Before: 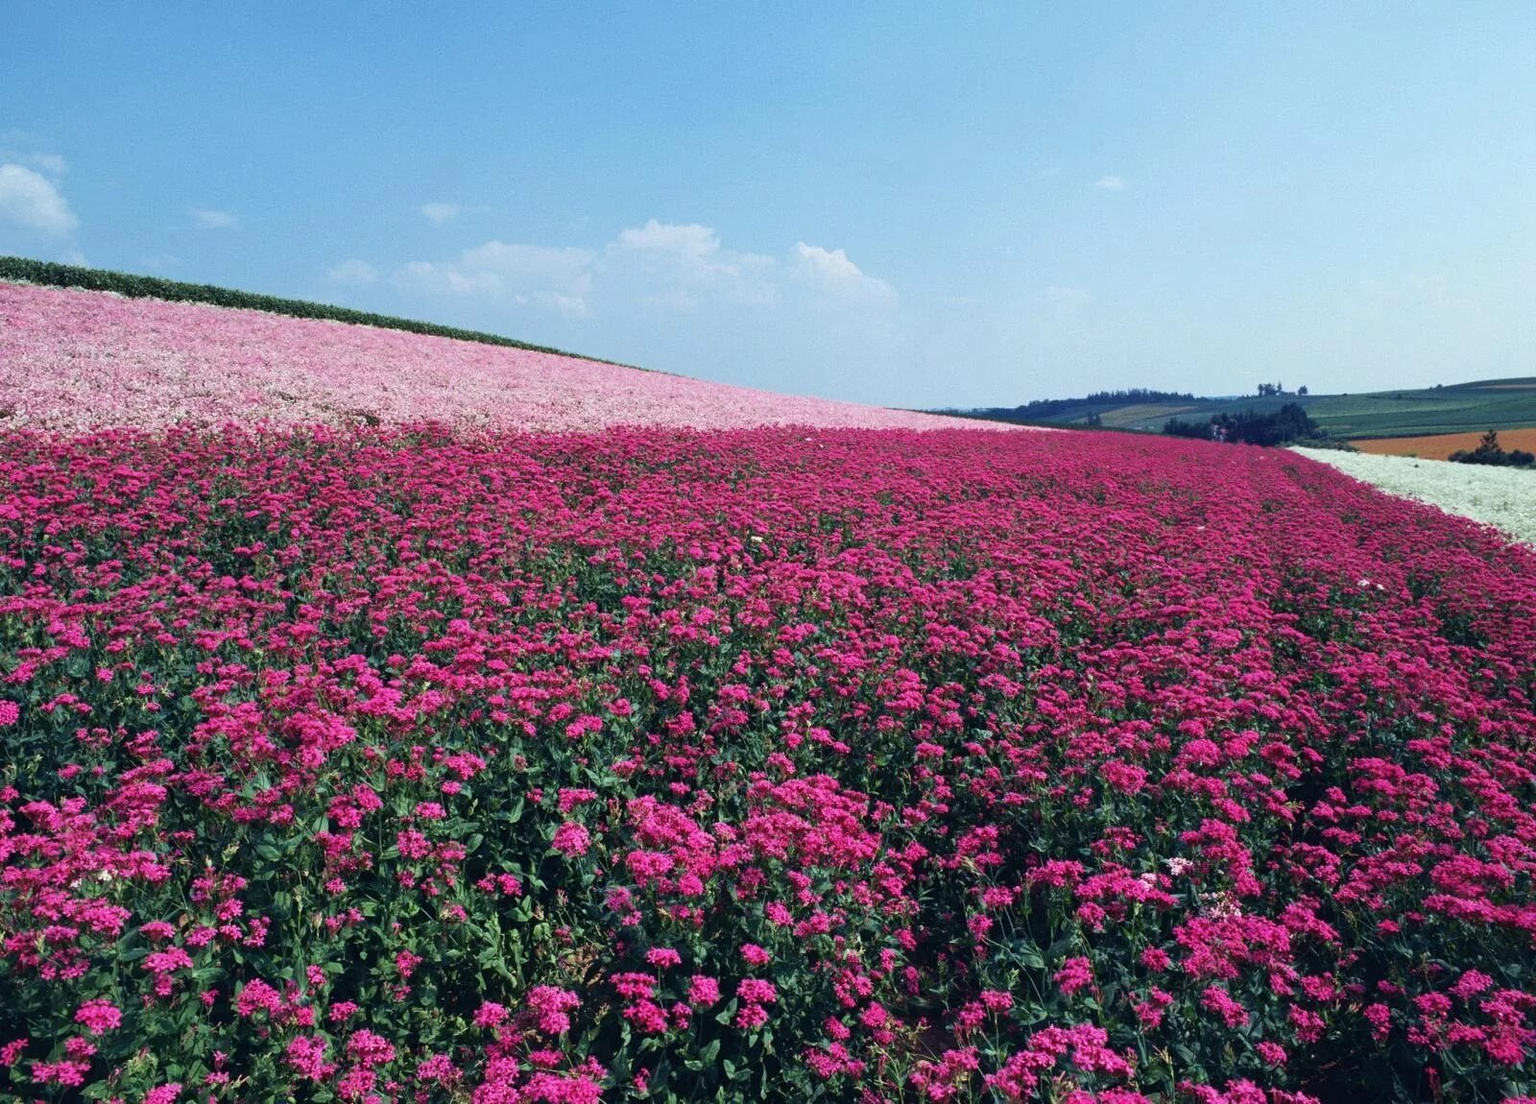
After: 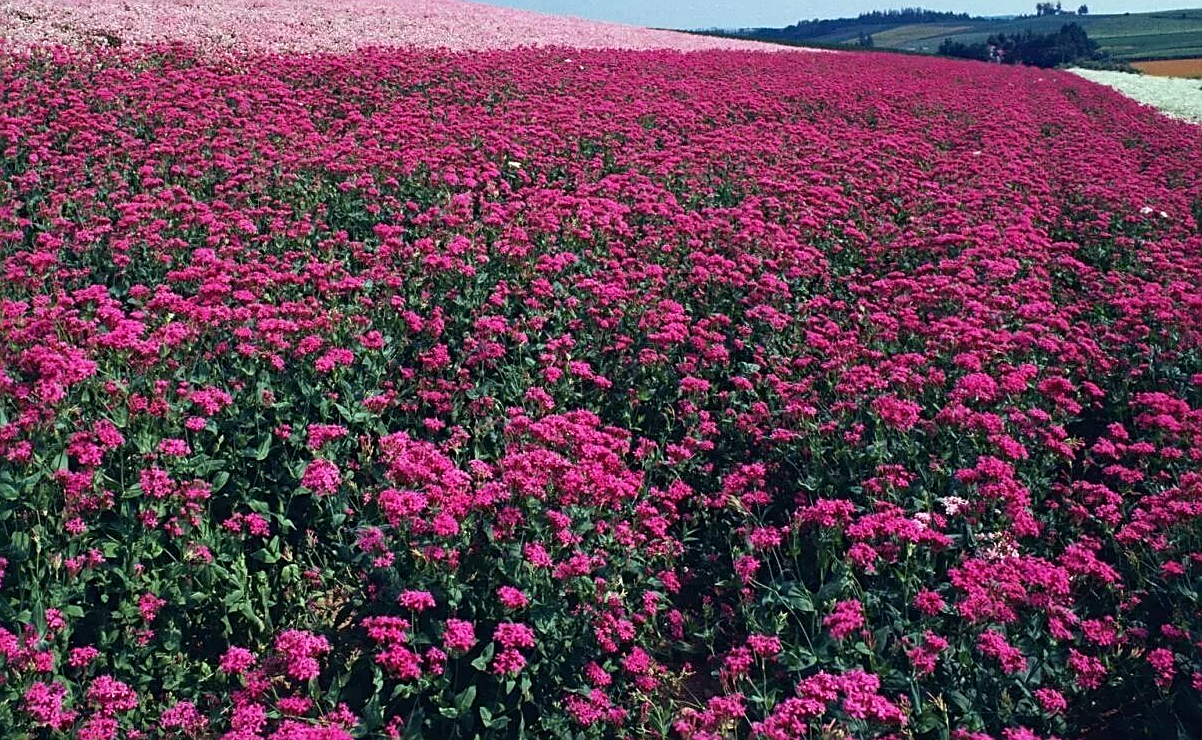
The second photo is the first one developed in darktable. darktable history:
sharpen: on, module defaults
crop and rotate: left 17.176%, top 34.559%, right 7.66%, bottom 1.05%
haze removal: compatibility mode true, adaptive false
